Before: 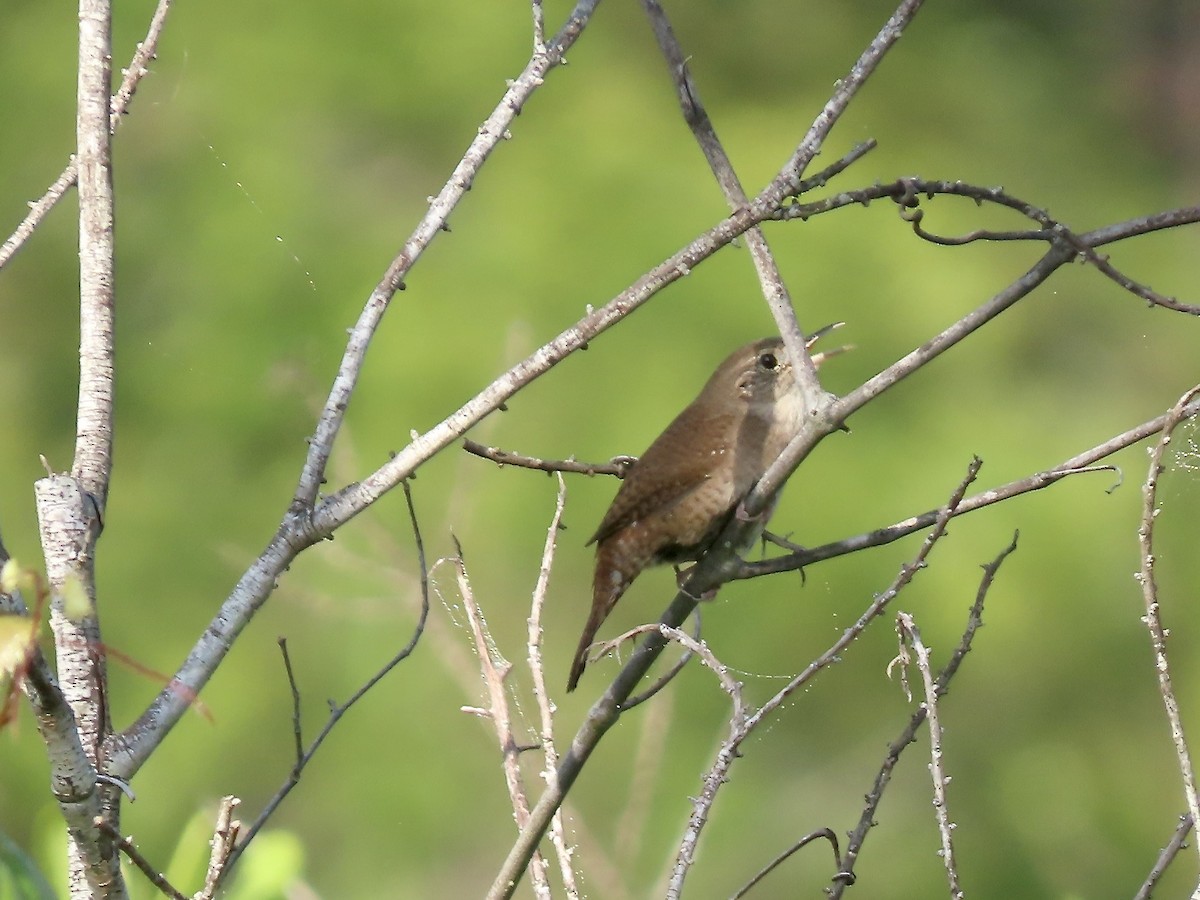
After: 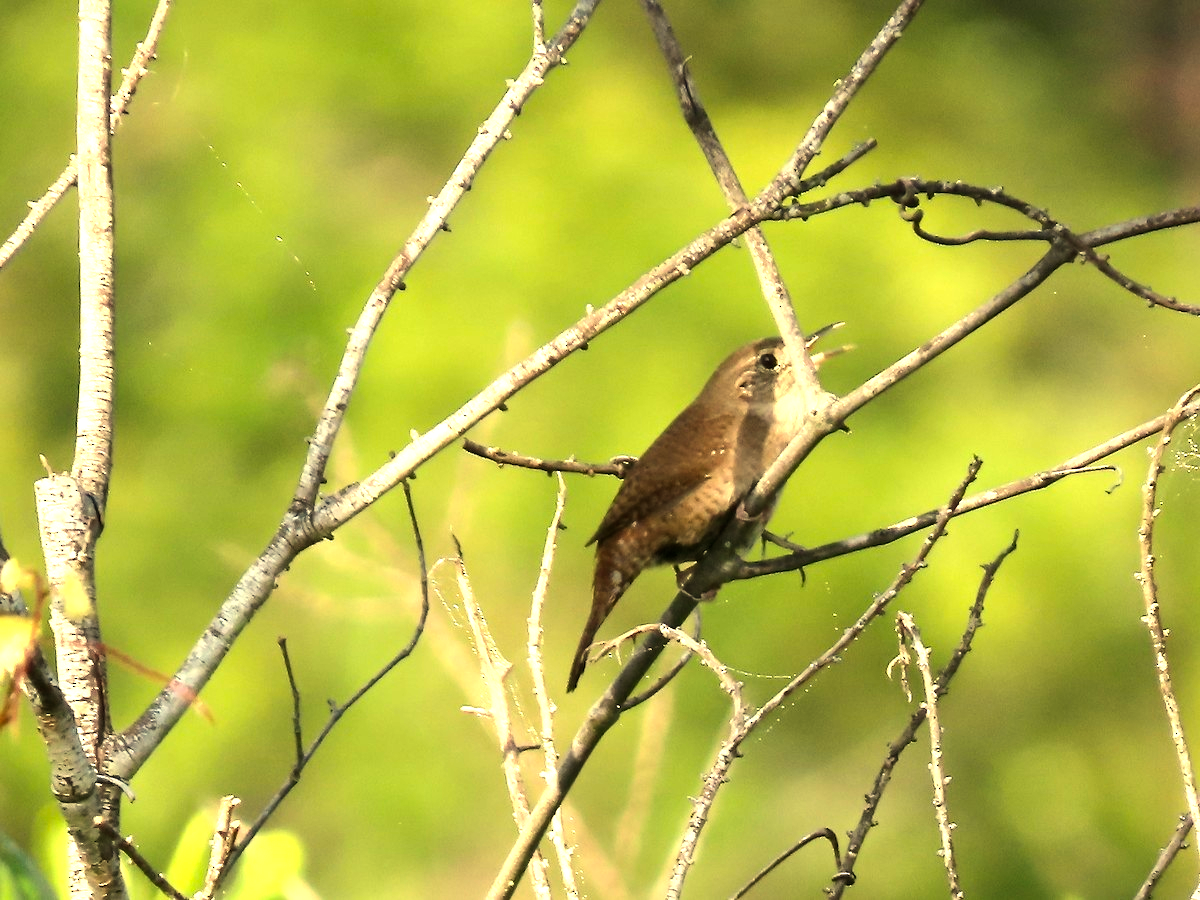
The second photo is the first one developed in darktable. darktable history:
white balance: red 1.08, blue 0.791
tone equalizer: -8 EV -1.08 EV, -7 EV -1.01 EV, -6 EV -0.867 EV, -5 EV -0.578 EV, -3 EV 0.578 EV, -2 EV 0.867 EV, -1 EV 1.01 EV, +0 EV 1.08 EV, edges refinement/feathering 500, mask exposure compensation -1.57 EV, preserve details no
